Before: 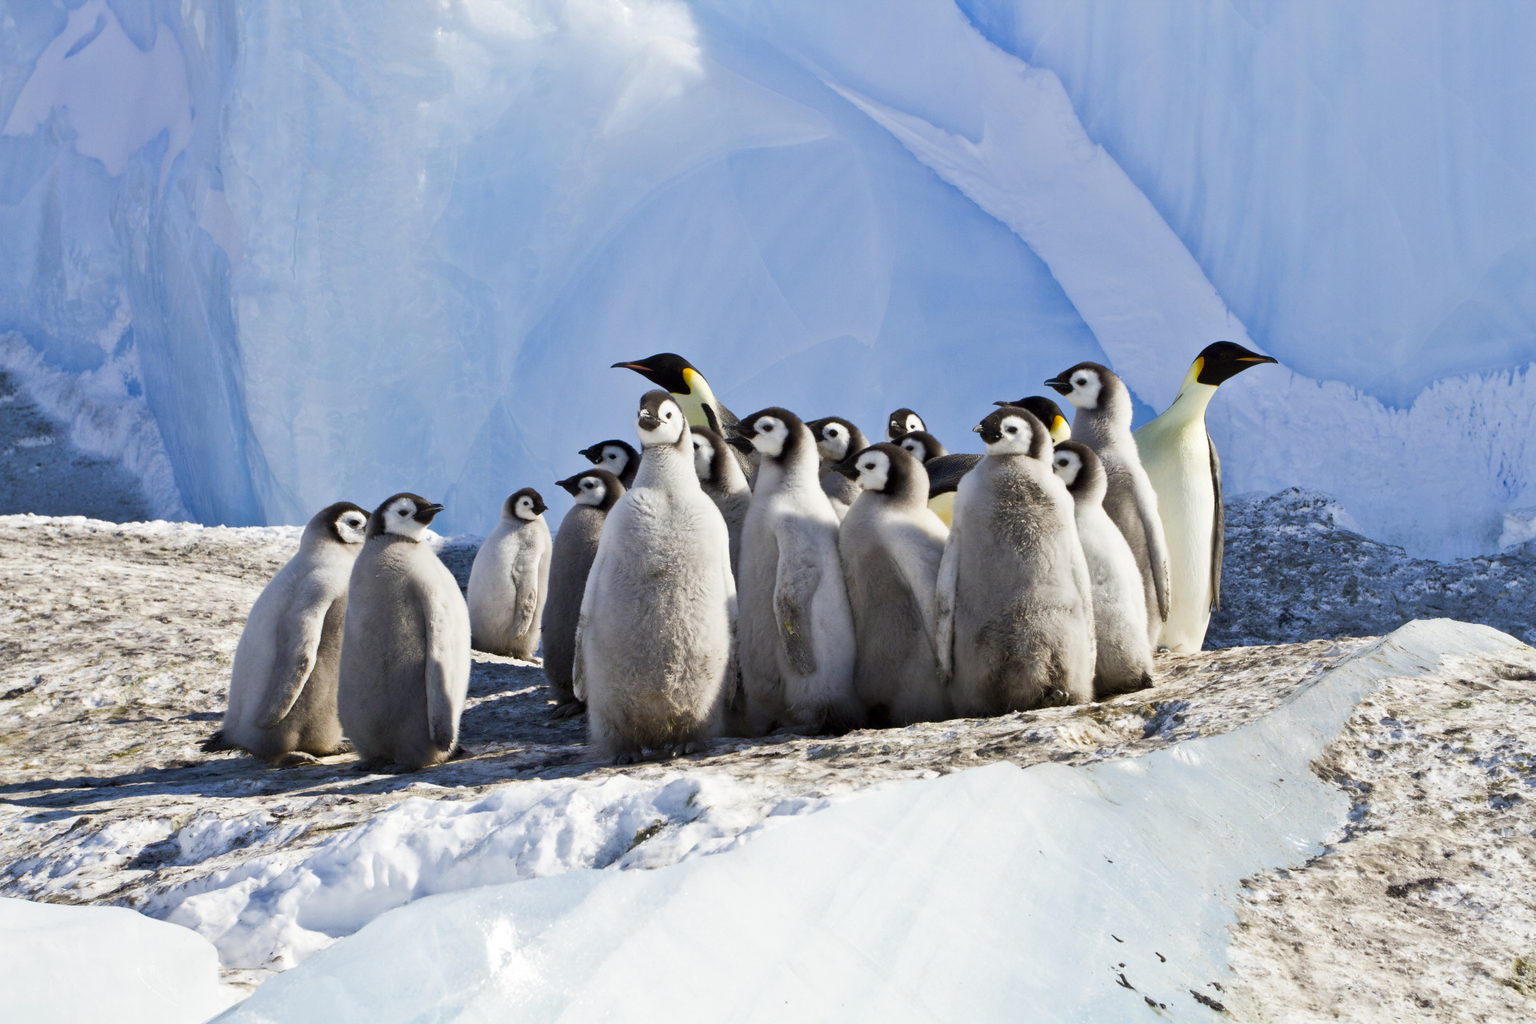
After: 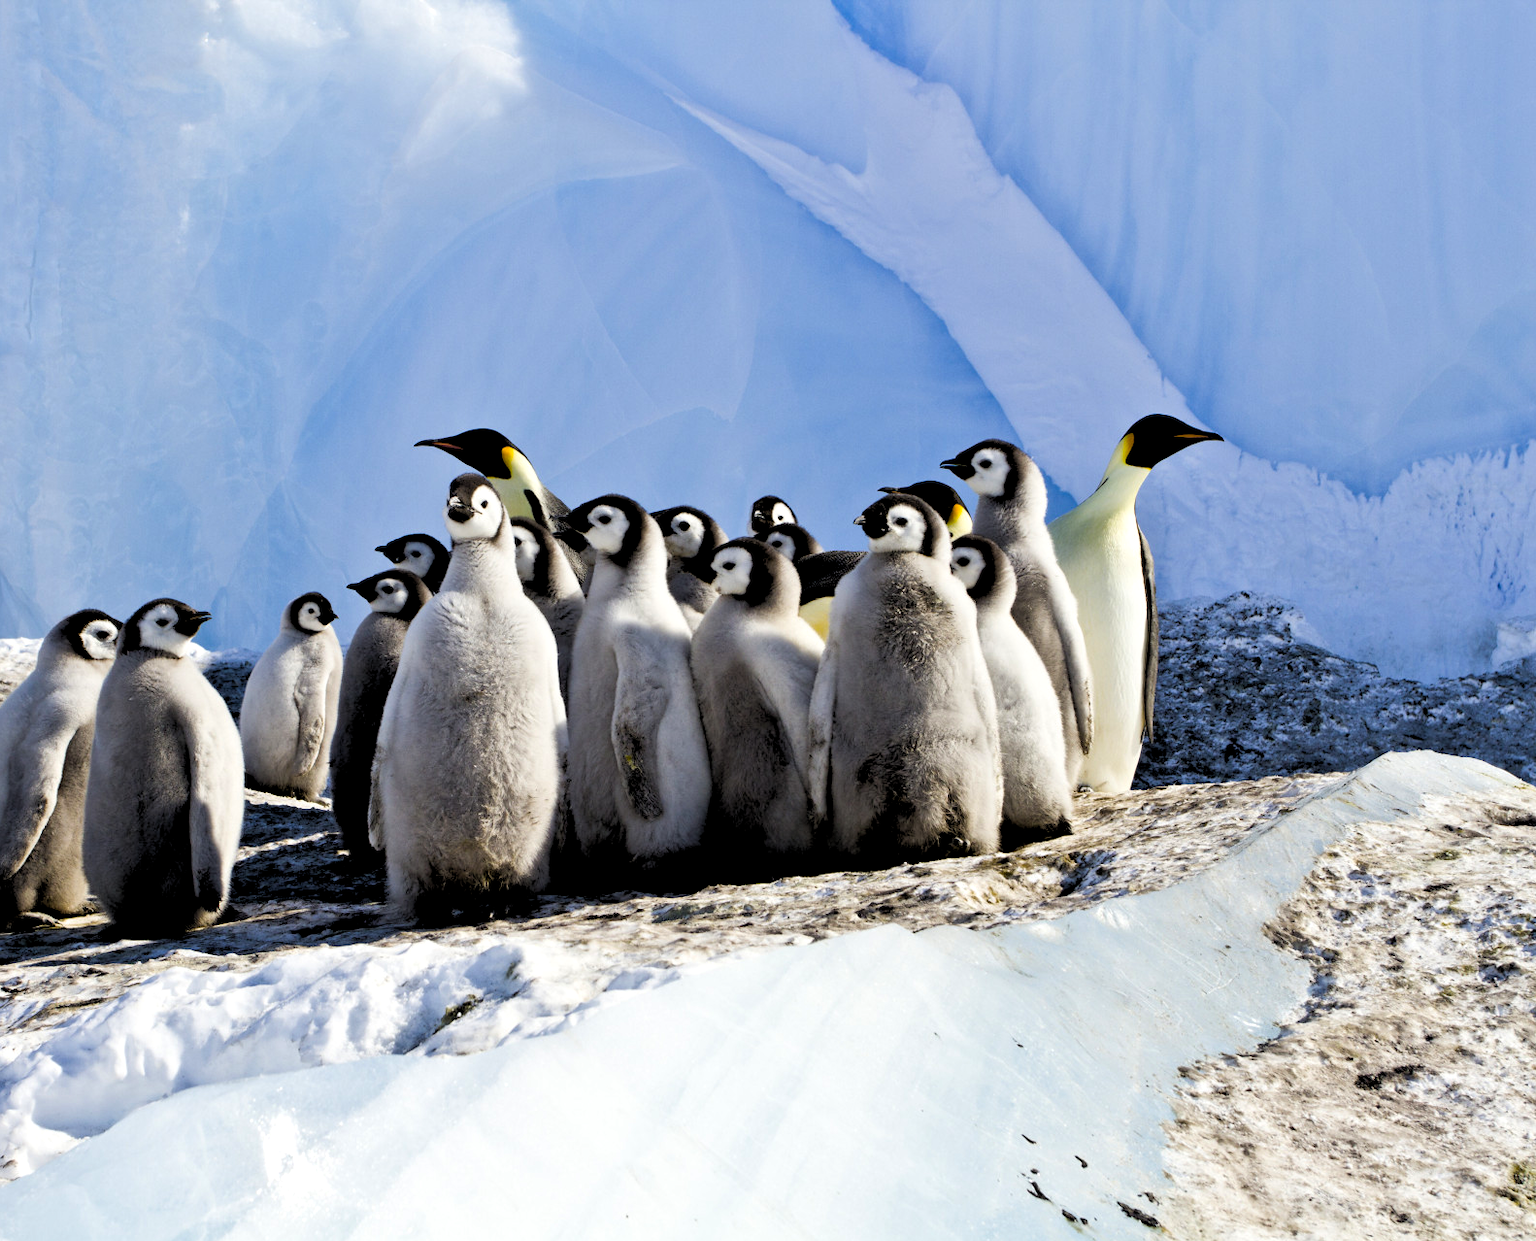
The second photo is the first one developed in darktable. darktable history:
color balance: output saturation 120%
crop: left 17.582%, bottom 0.031%
tone equalizer: on, module defaults
rgb levels: levels [[0.034, 0.472, 0.904], [0, 0.5, 1], [0, 0.5, 1]]
